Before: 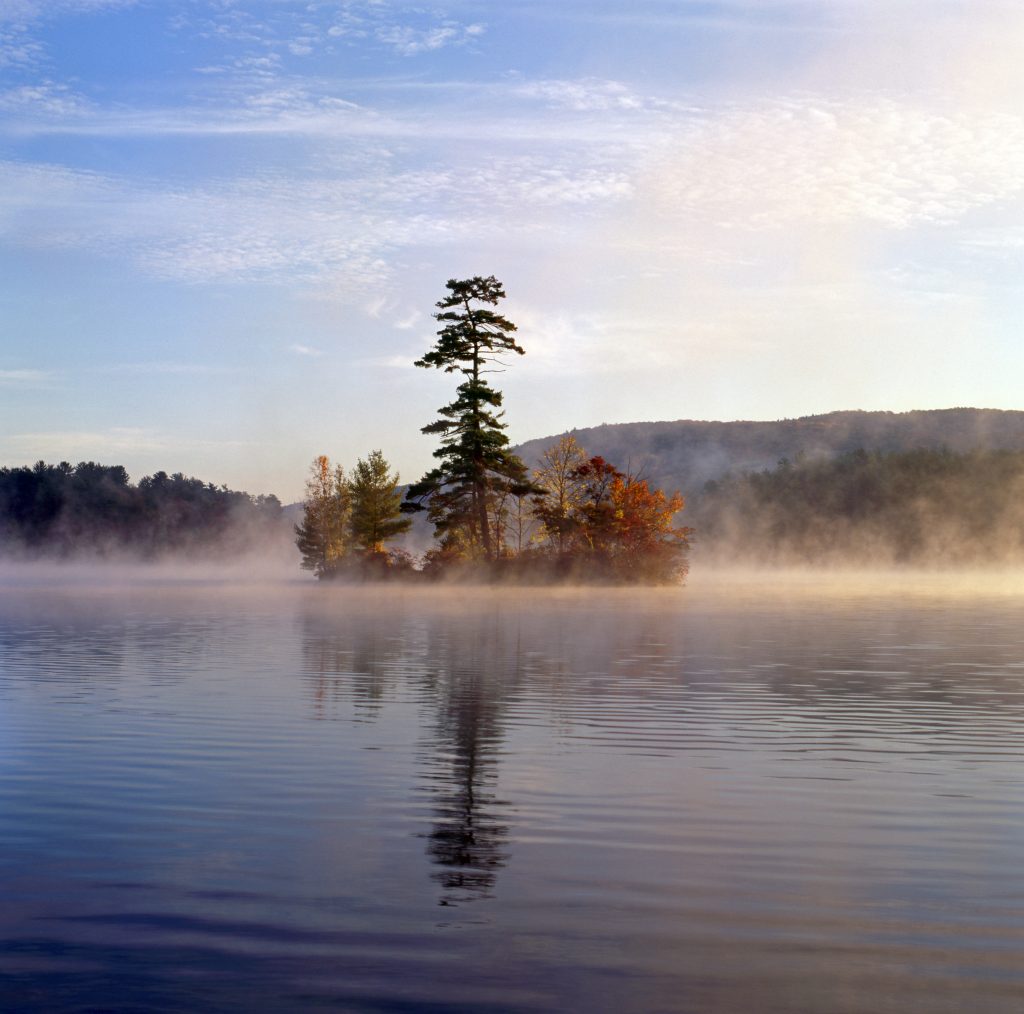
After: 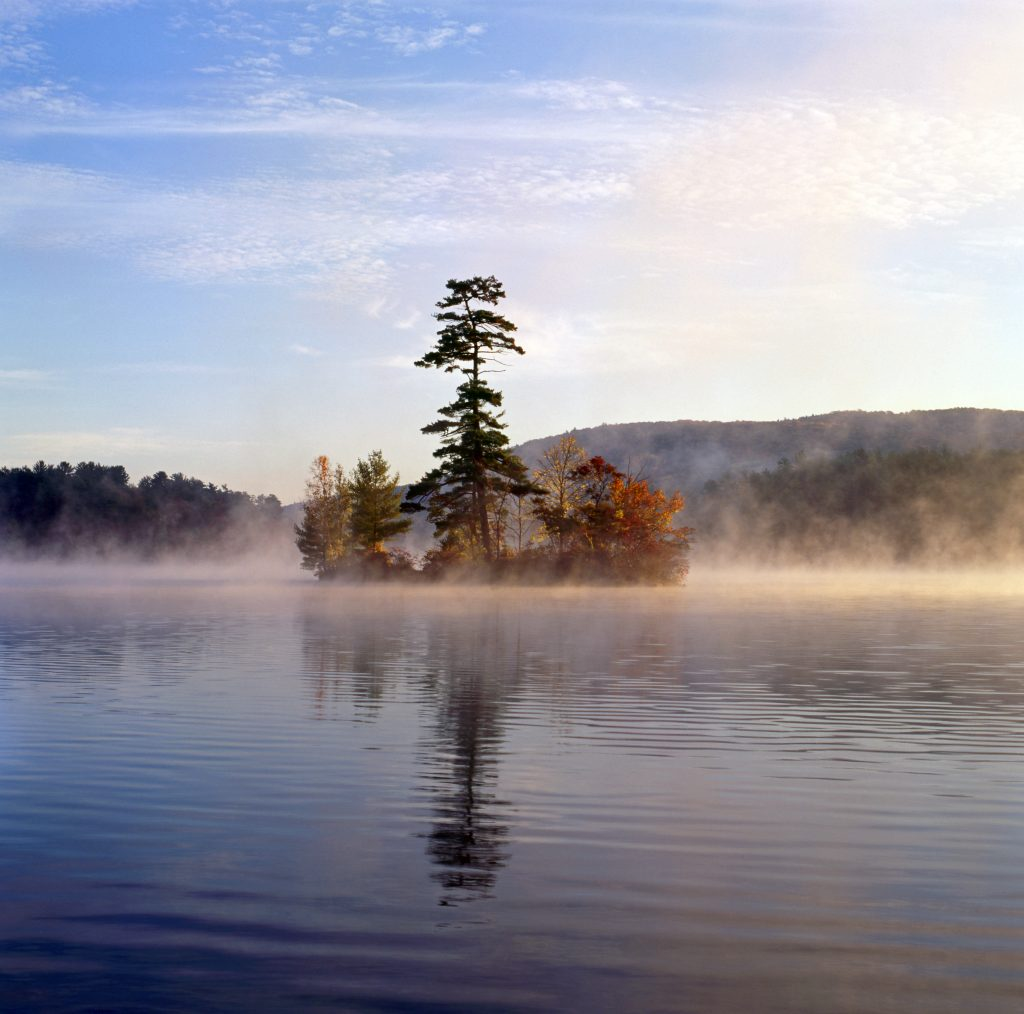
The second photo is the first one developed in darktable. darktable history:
contrast brightness saturation: contrast 0.099, brightness 0.02, saturation 0.018
